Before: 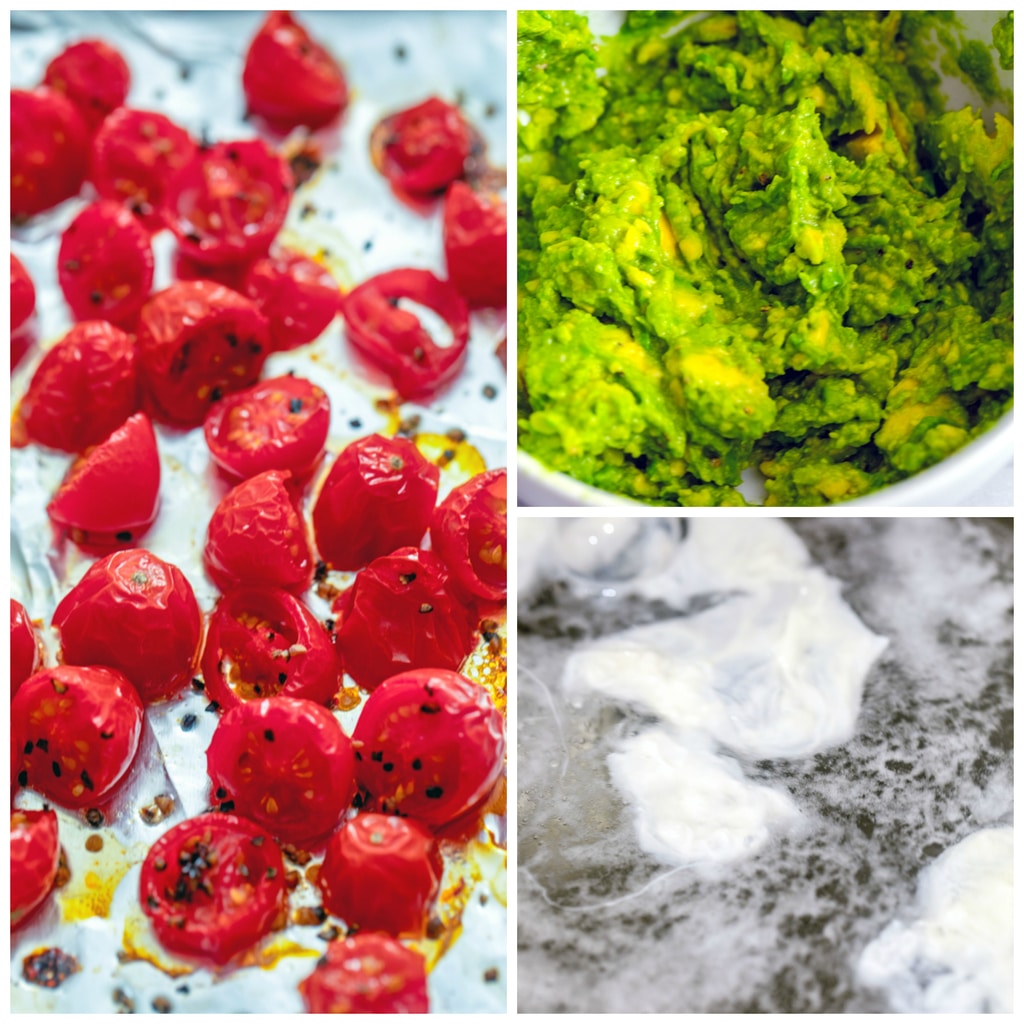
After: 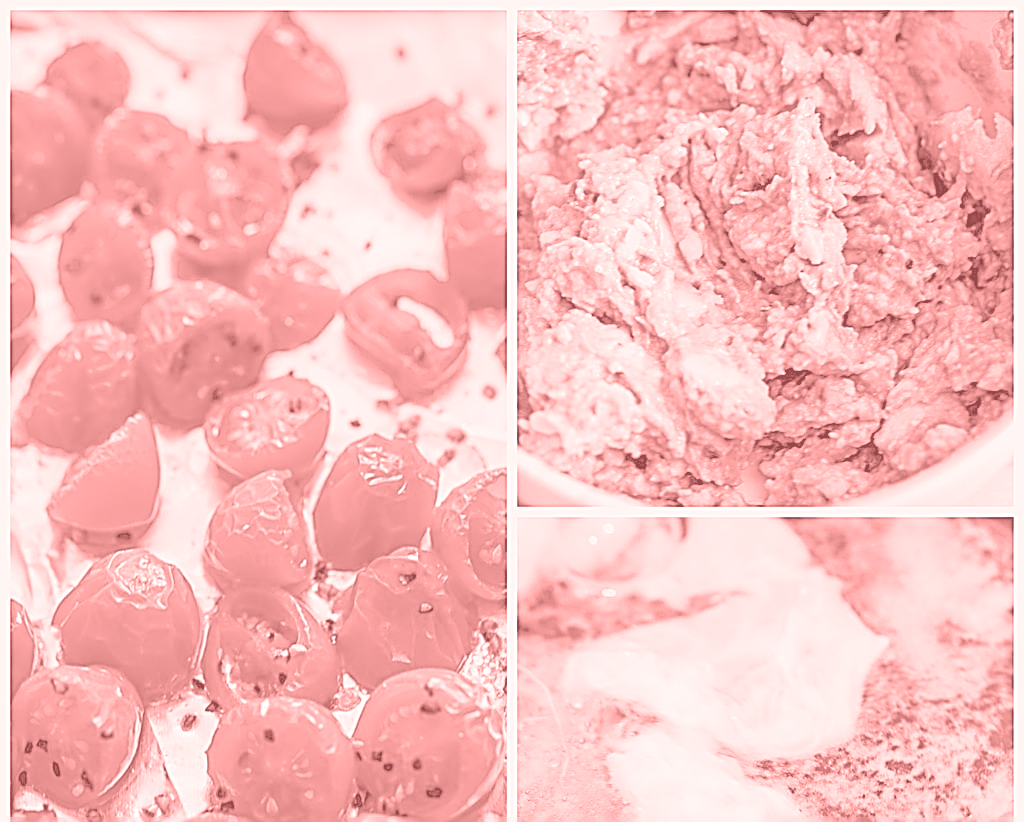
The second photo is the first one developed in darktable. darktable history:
local contrast: highlights 100%, shadows 100%, detail 131%, midtone range 0.2
crop: bottom 19.644%
exposure: exposure 1.137 EV, compensate highlight preservation false
sharpen: amount 2
tone equalizer: -7 EV 0.15 EV, -6 EV 0.6 EV, -5 EV 1.15 EV, -4 EV 1.33 EV, -3 EV 1.15 EV, -2 EV 0.6 EV, -1 EV 0.15 EV, mask exposure compensation -0.5 EV
contrast brightness saturation: brightness 0.15
colorize: saturation 51%, source mix 50.67%, lightness 50.67%
